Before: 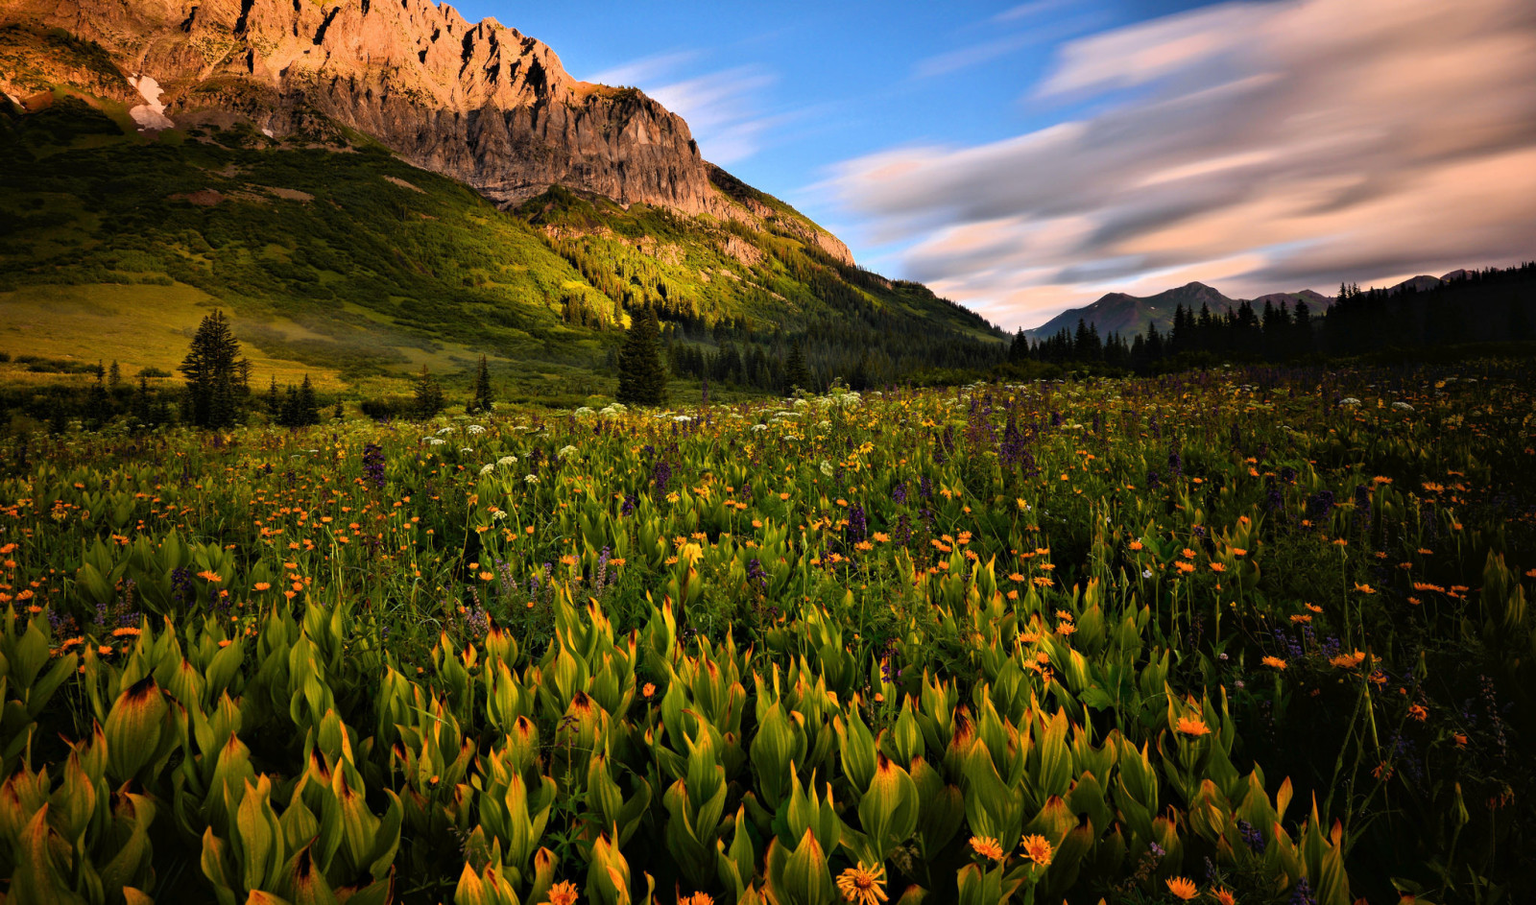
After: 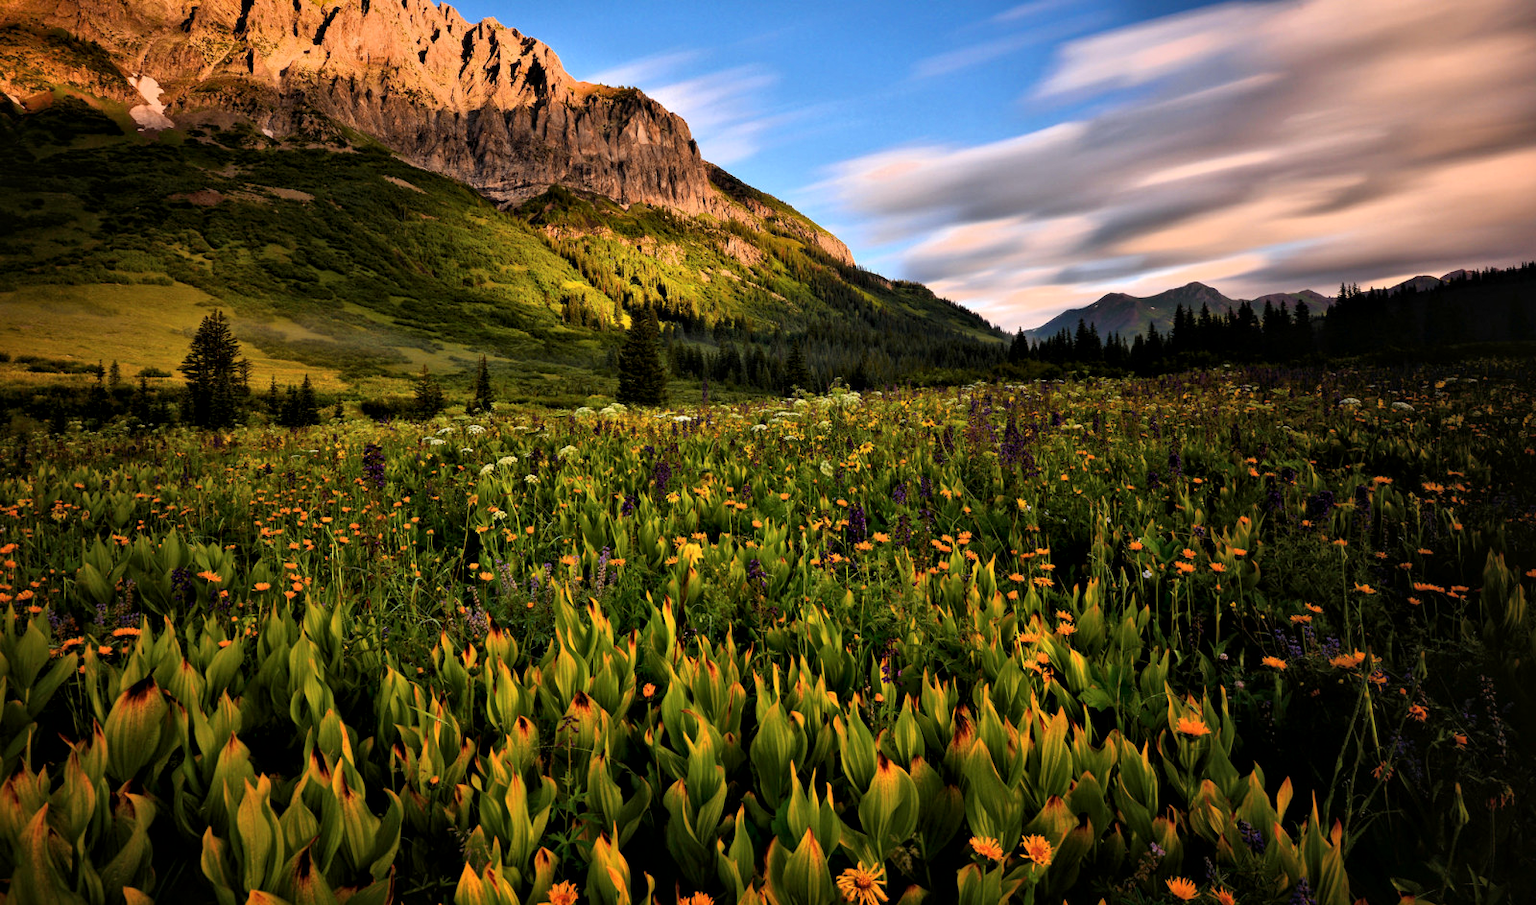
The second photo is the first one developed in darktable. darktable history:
local contrast: mode bilateral grid, contrast 20, coarseness 50, detail 140%, midtone range 0.2
